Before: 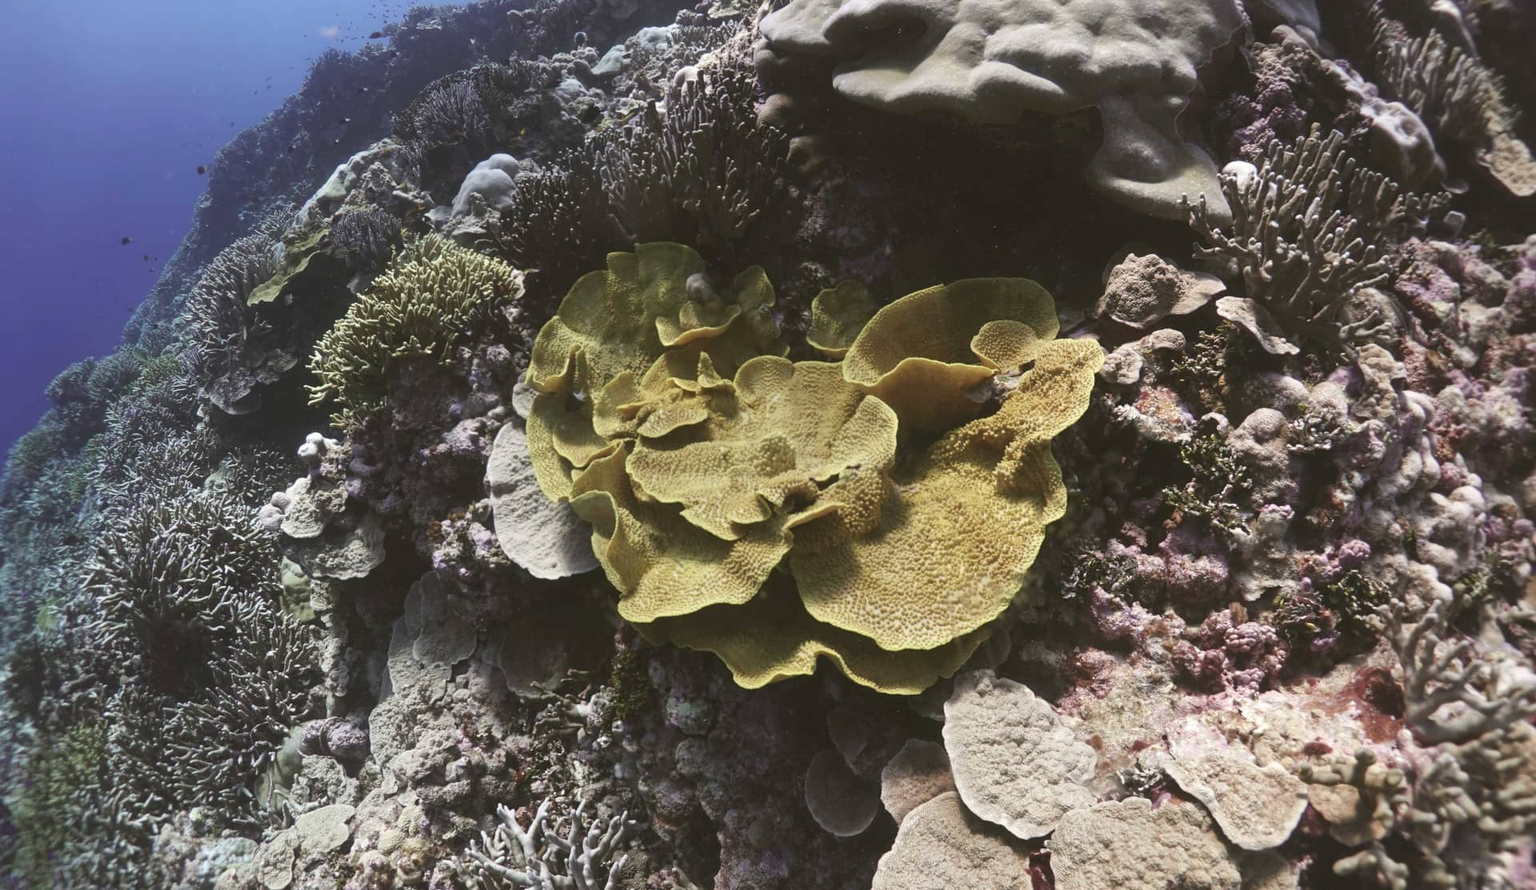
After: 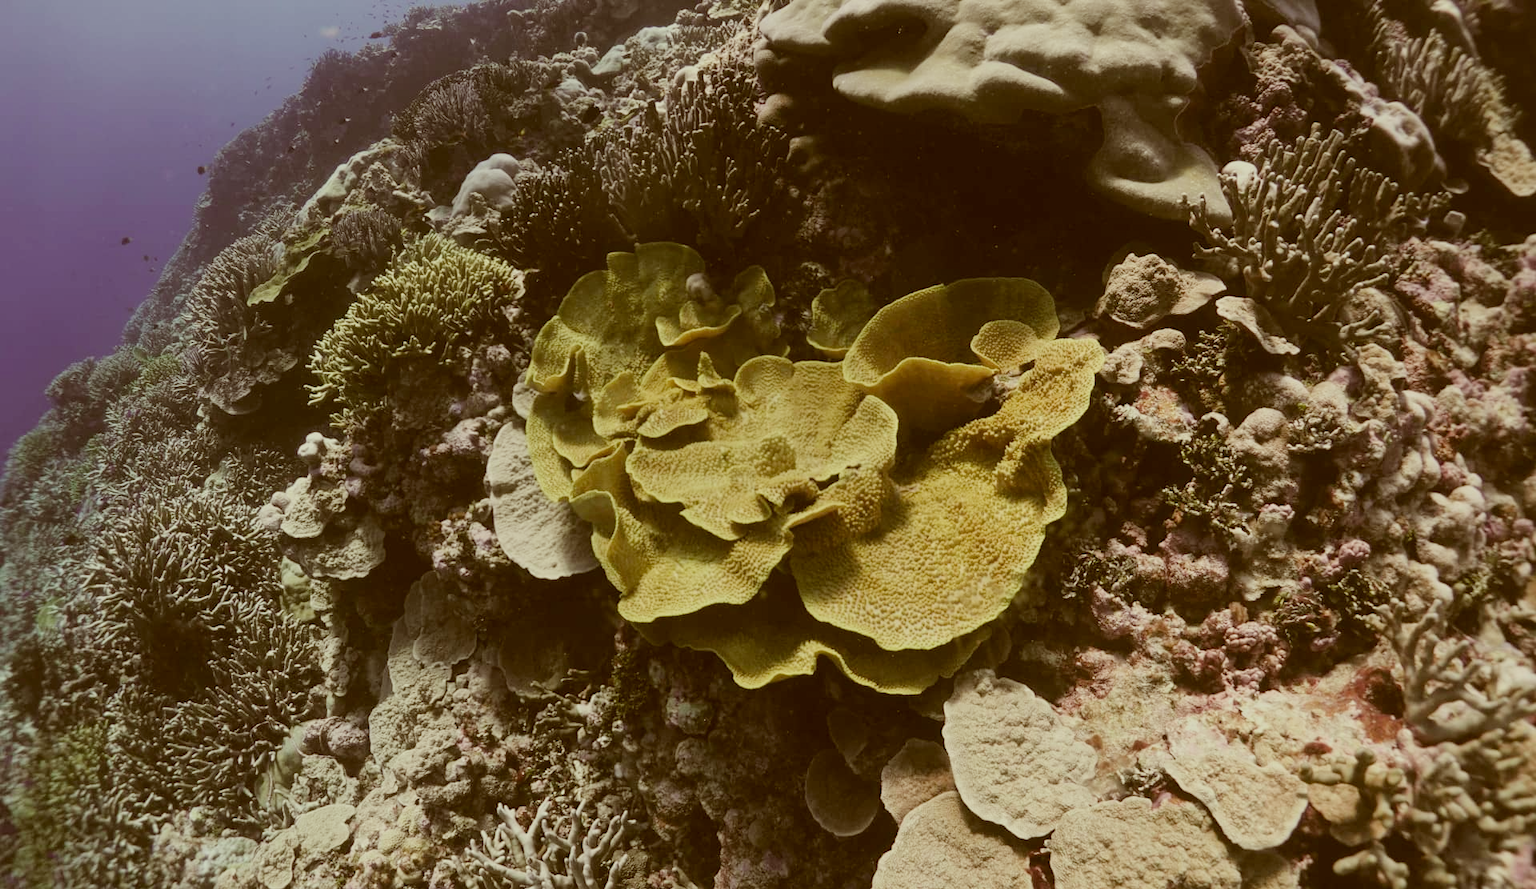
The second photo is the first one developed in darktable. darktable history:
filmic rgb: black relative exposure -7.65 EV, white relative exposure 4.56 EV, hardness 3.61
color correction: highlights a* -5.3, highlights b* 9.8, shadows a* 9.8, shadows b* 24.26
bloom: size 9%, threshold 100%, strength 7%
